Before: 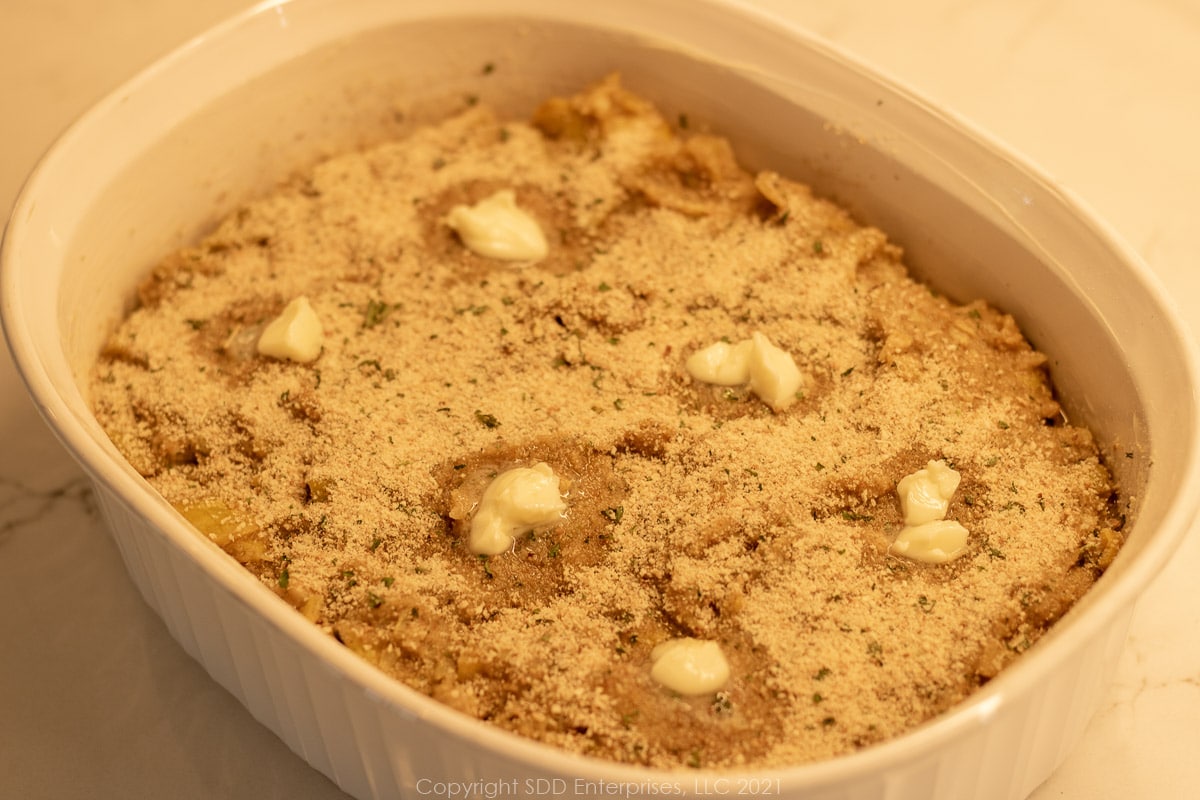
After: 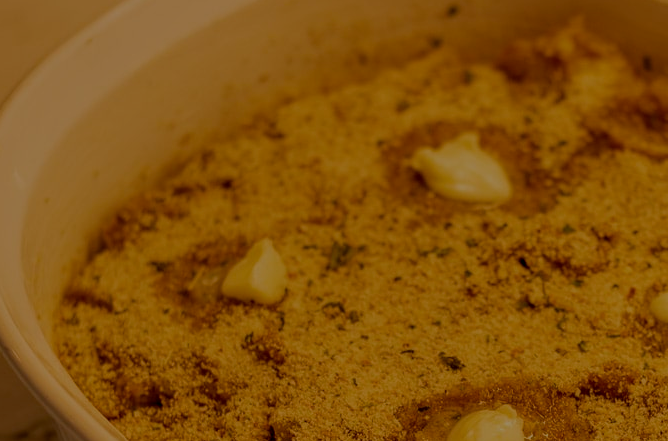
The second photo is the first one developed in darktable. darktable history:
crop and rotate: left 3.061%, top 7.387%, right 41.272%, bottom 37.464%
exposure: exposure -2.086 EV, compensate highlight preservation false
color balance rgb: power › hue 328.48°, highlights gain › chroma 2.071%, highlights gain › hue 291.51°, perceptual saturation grading › global saturation 14.775%, perceptual brilliance grading › global brilliance 1.703%, perceptual brilliance grading › highlights -3.698%
local contrast: on, module defaults
levels: white 99.88%, levels [0, 0.478, 1]
